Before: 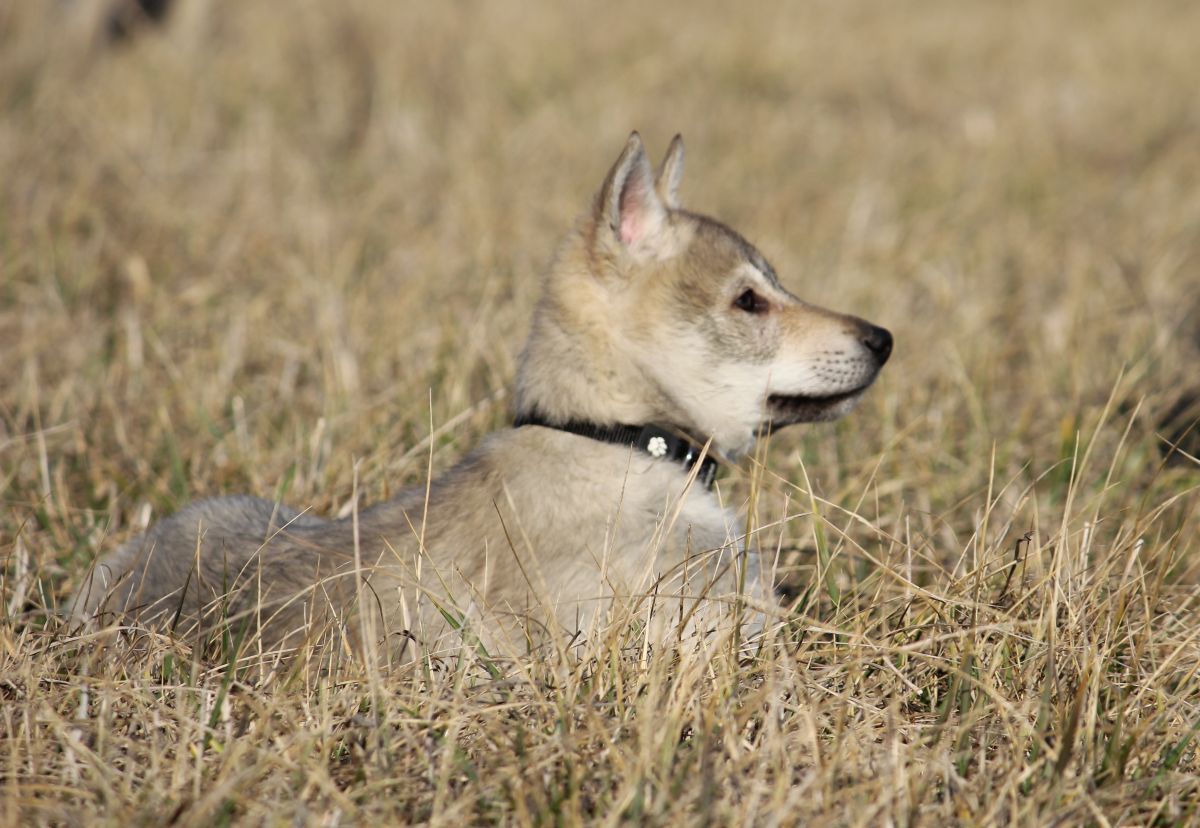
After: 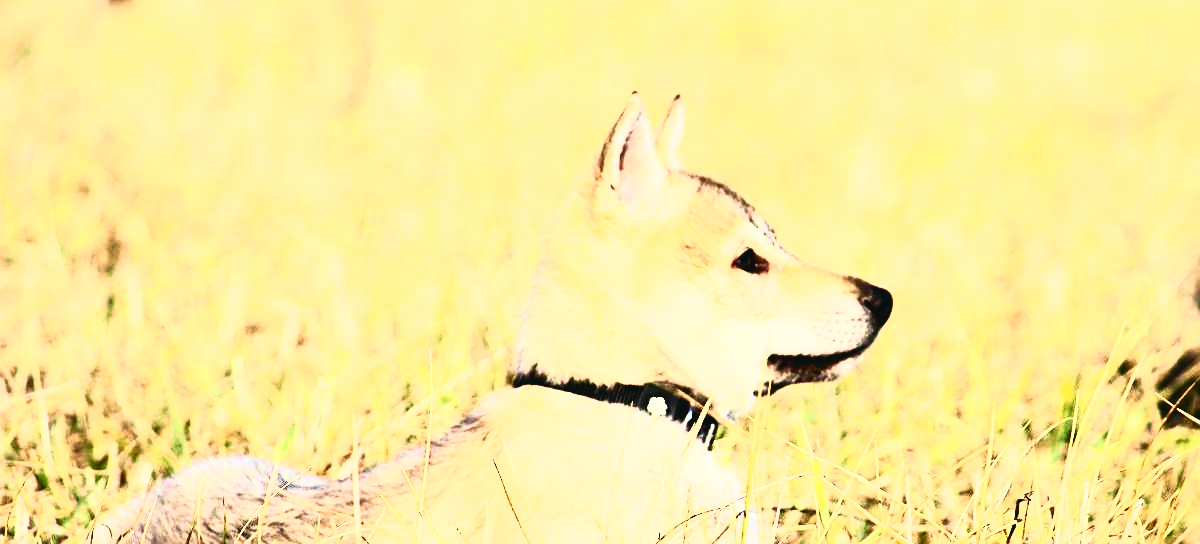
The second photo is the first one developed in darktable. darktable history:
tone curve: curves: ch0 [(0.001, 0.034) (0.115, 0.093) (0.251, 0.232) (0.382, 0.397) (0.652, 0.719) (0.802, 0.876) (1, 0.998)]; ch1 [(0, 0) (0.384, 0.324) (0.472, 0.466) (0.504, 0.5) (0.517, 0.533) (0.547, 0.564) (0.582, 0.628) (0.657, 0.727) (1, 1)]; ch2 [(0, 0) (0.278, 0.232) (0.5, 0.5) (0.531, 0.552) (0.61, 0.653) (1, 1)], color space Lab, independent channels, preserve colors none
crop and rotate: top 4.933%, bottom 29.354%
contrast brightness saturation: contrast 0.836, brightness 0.598, saturation 0.57
velvia: on, module defaults
exposure: exposure 0.604 EV, compensate highlight preservation false
sharpen: on, module defaults
tone equalizer: mask exposure compensation -0.514 EV
filmic rgb: black relative exposure -5.04 EV, white relative exposure 3.99 EV, hardness 2.9, contrast 1.192
